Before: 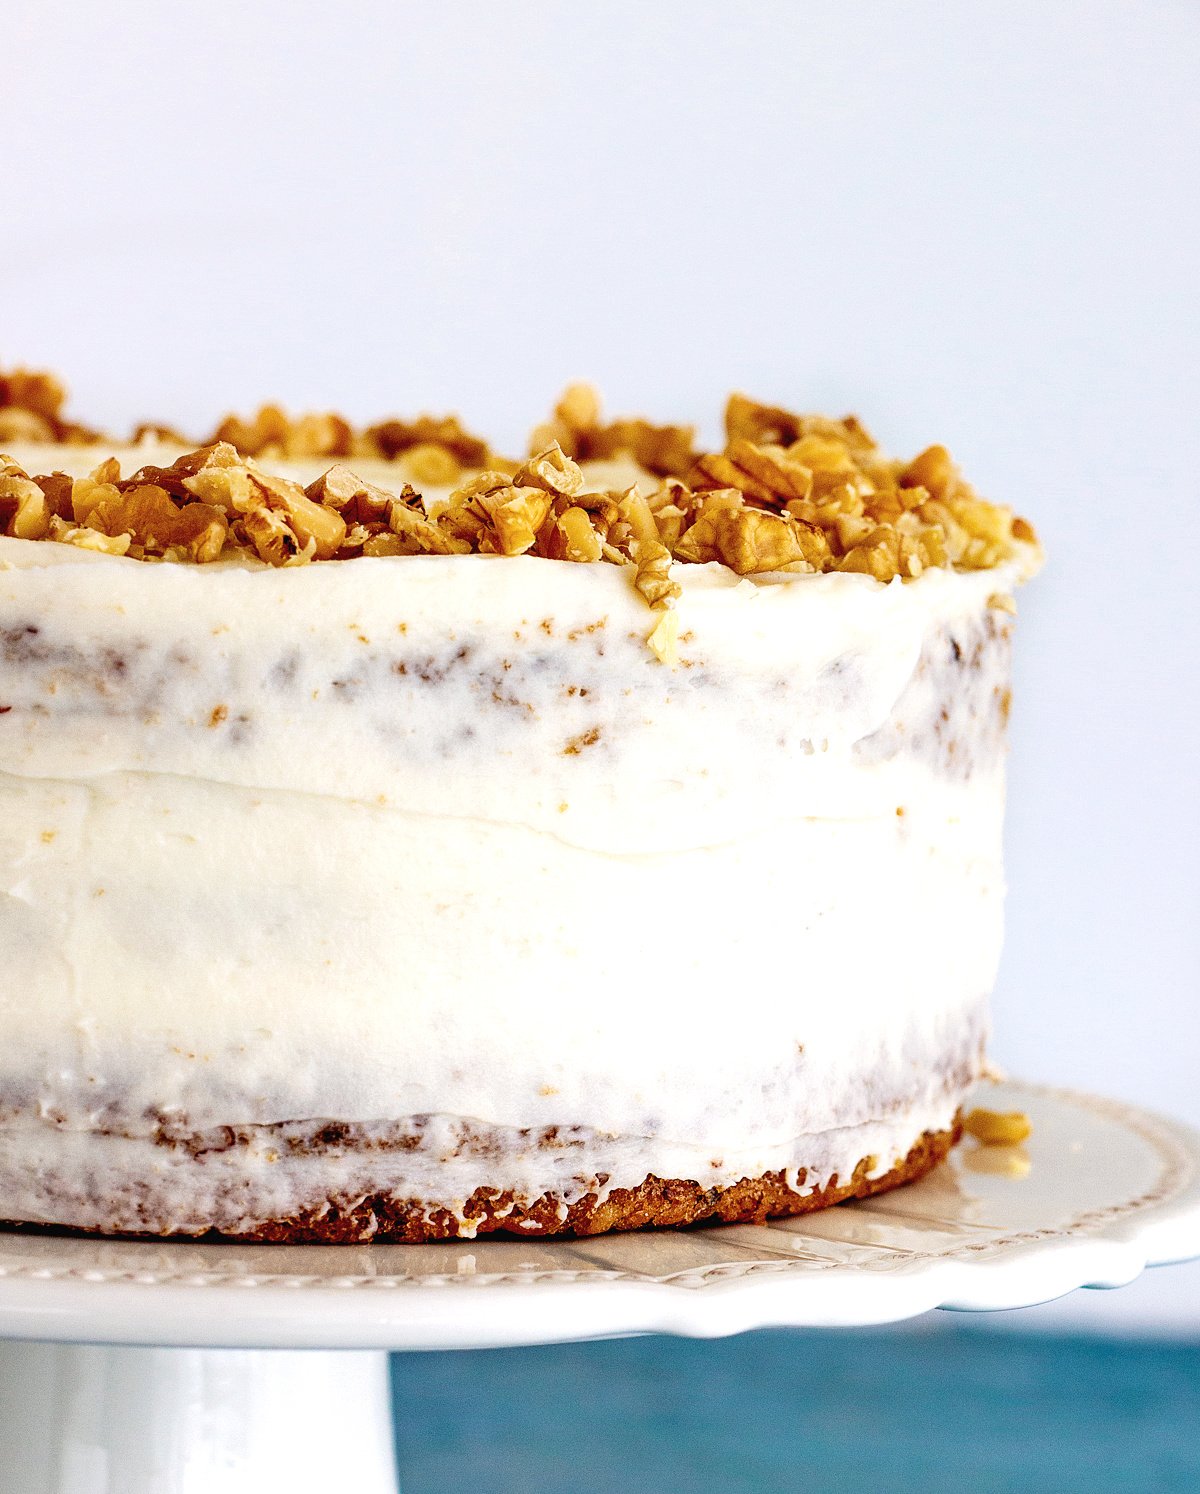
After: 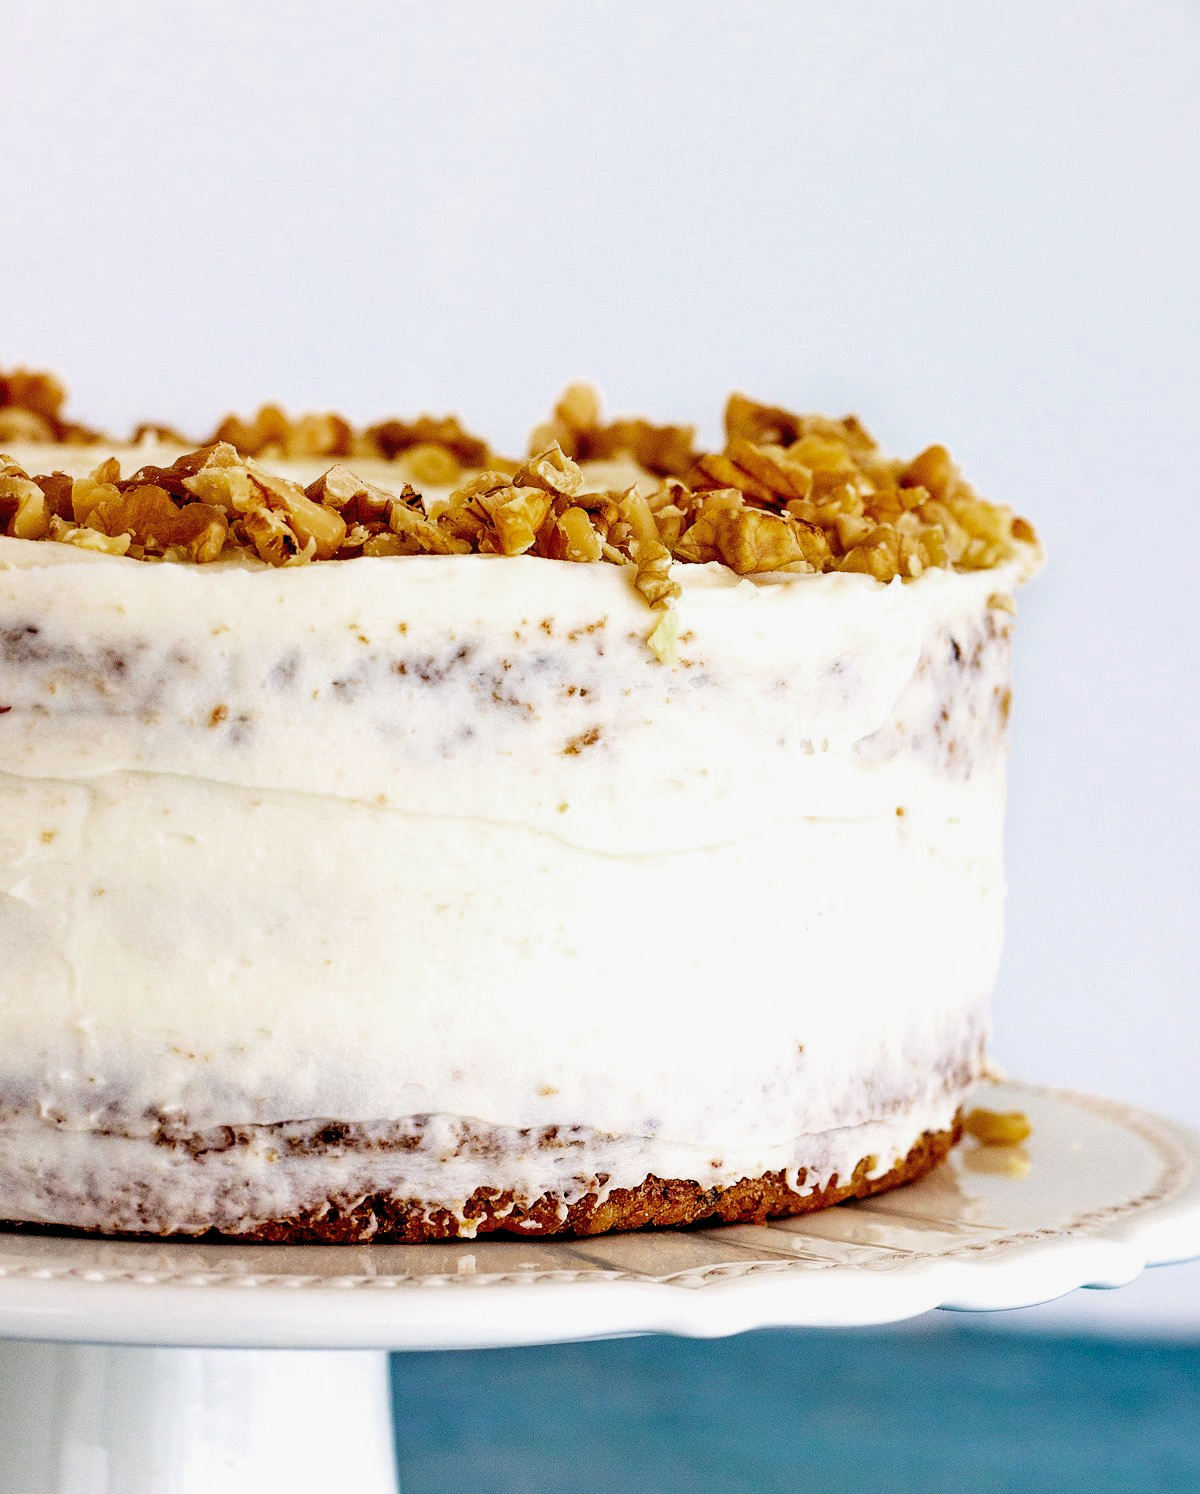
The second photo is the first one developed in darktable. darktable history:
color zones: curves: ch0 [(0, 0.444) (0.143, 0.442) (0.286, 0.441) (0.429, 0.441) (0.571, 0.441) (0.714, 0.441) (0.857, 0.442) (1, 0.444)]
filmic rgb: black relative exposure -12.74 EV, white relative exposure 2.81 EV, target black luminance 0%, hardness 8.62, latitude 70.07%, contrast 1.134, shadows ↔ highlights balance -1.11%
